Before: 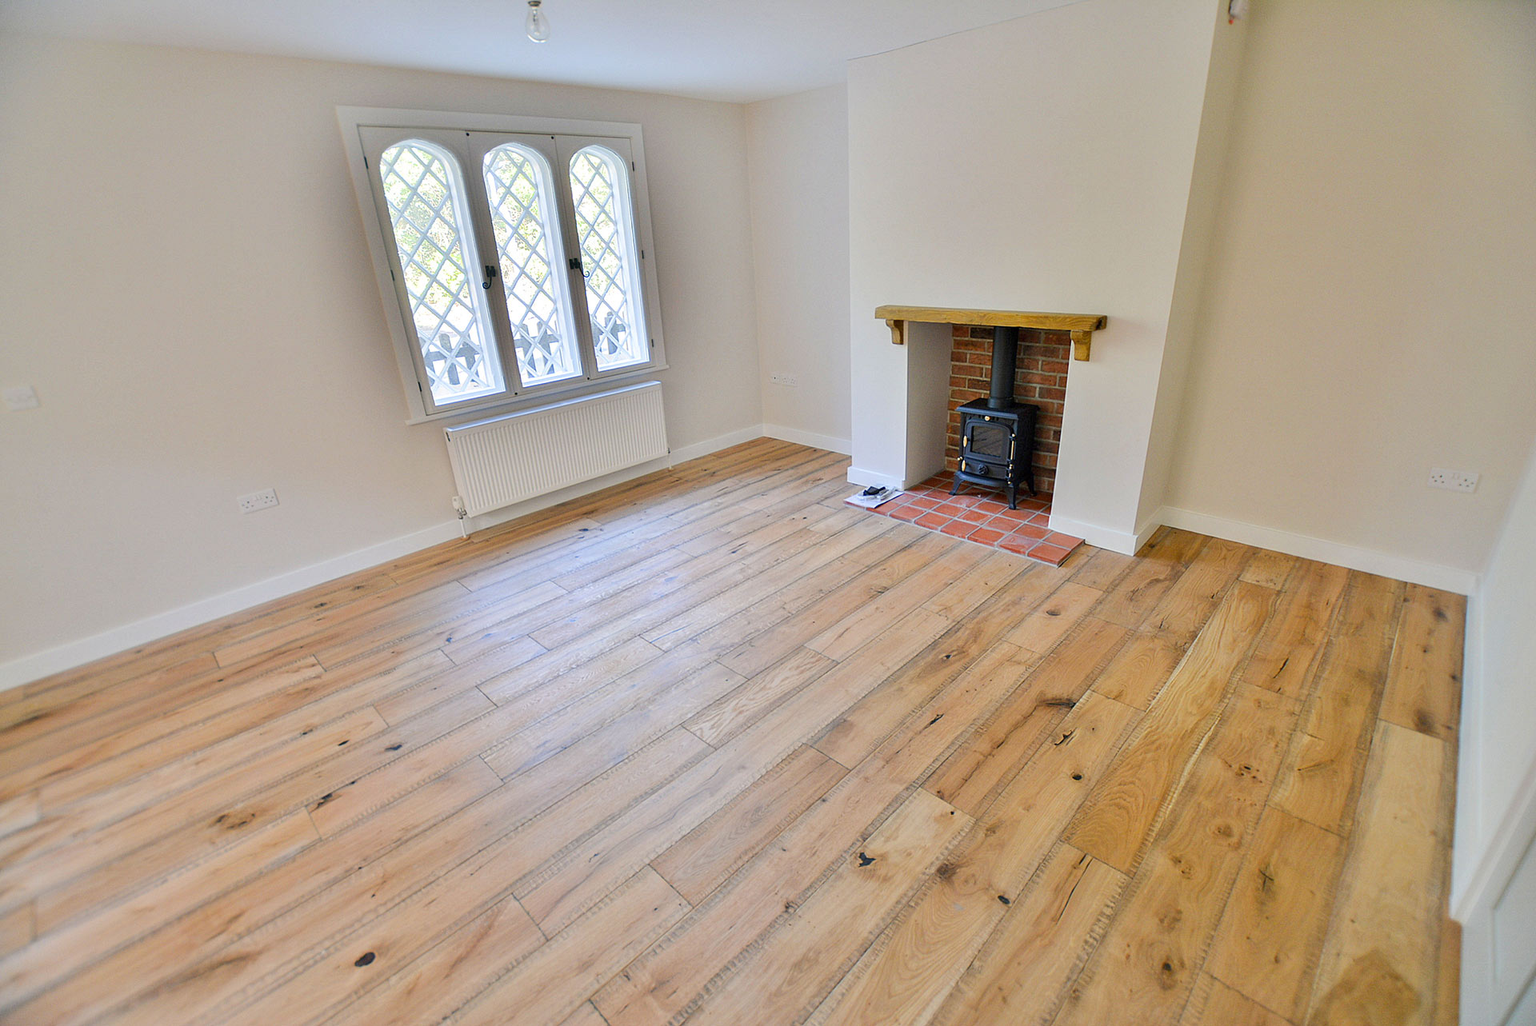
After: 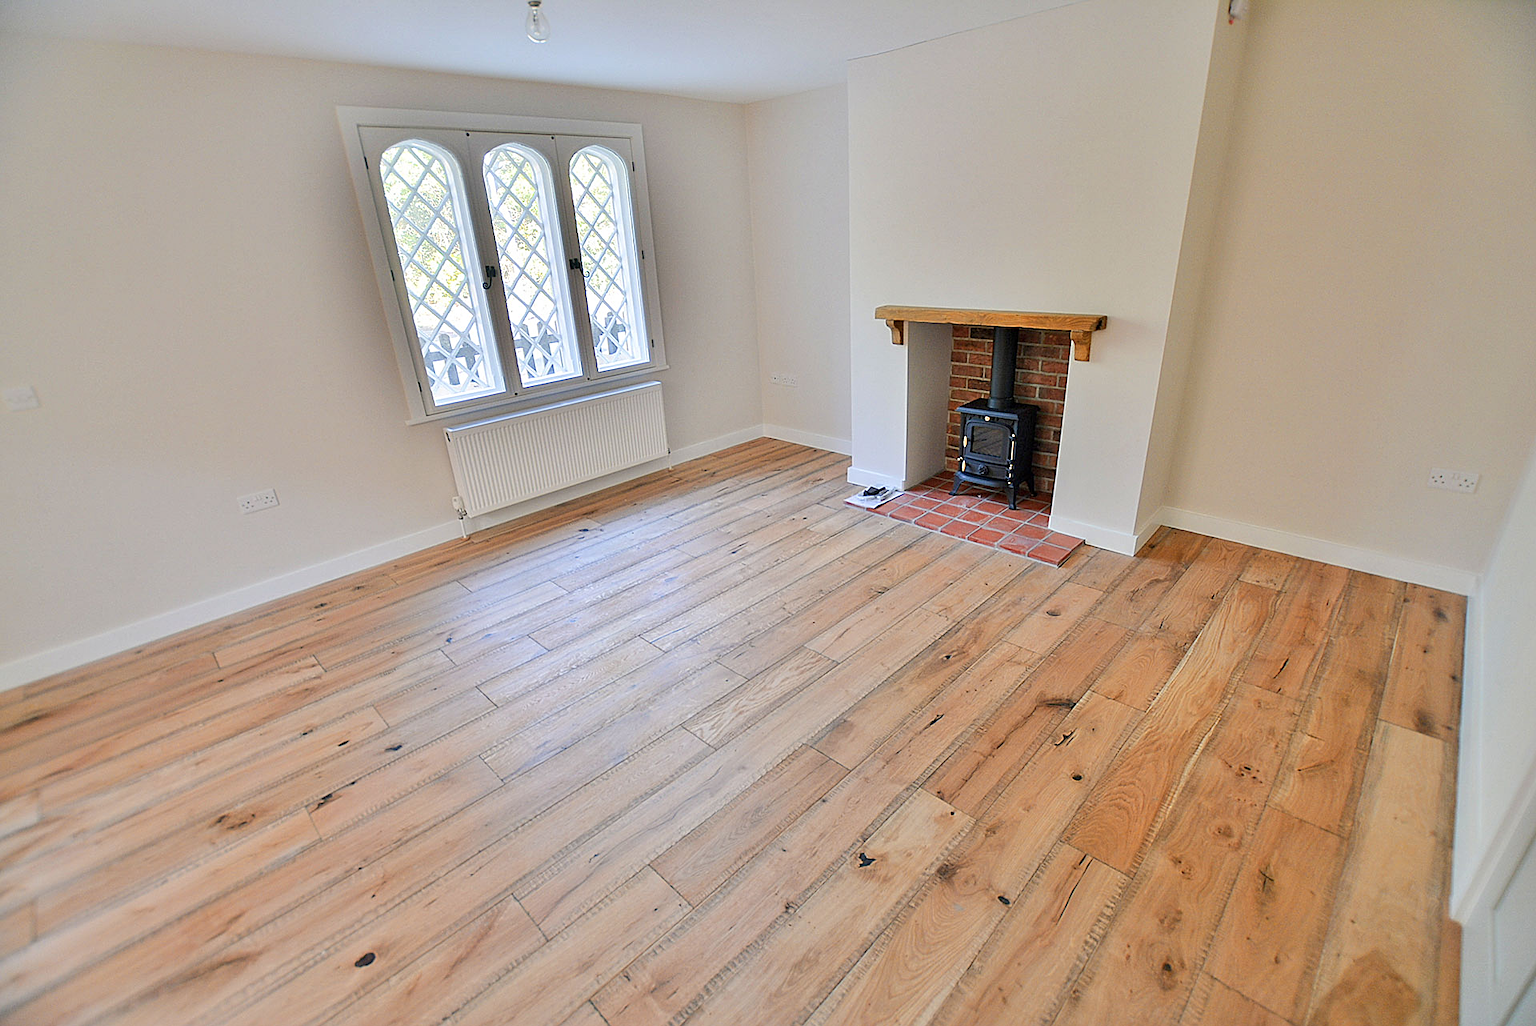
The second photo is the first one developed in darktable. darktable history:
sharpen: on, module defaults
color zones: curves: ch1 [(0, 0.469) (0.072, 0.457) (0.243, 0.494) (0.429, 0.5) (0.571, 0.5) (0.714, 0.5) (0.857, 0.5) (1, 0.469)]; ch2 [(0, 0.499) (0.143, 0.467) (0.242, 0.436) (0.429, 0.493) (0.571, 0.5) (0.714, 0.5) (0.857, 0.5) (1, 0.499)]
